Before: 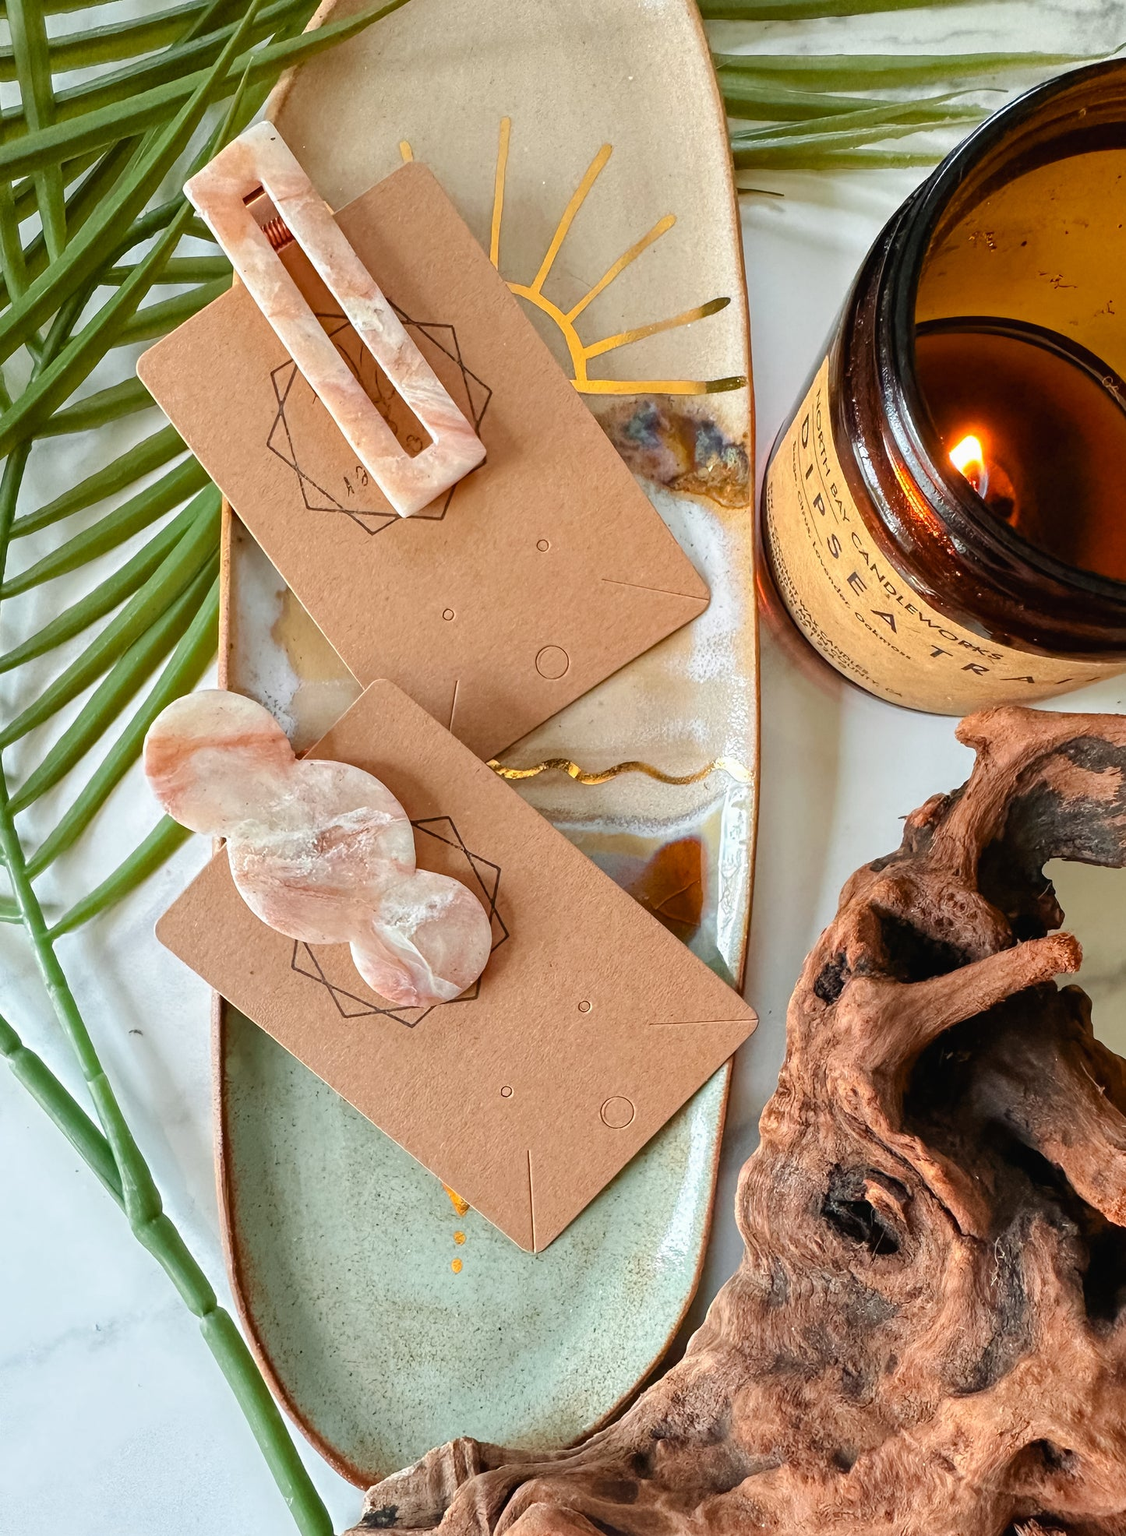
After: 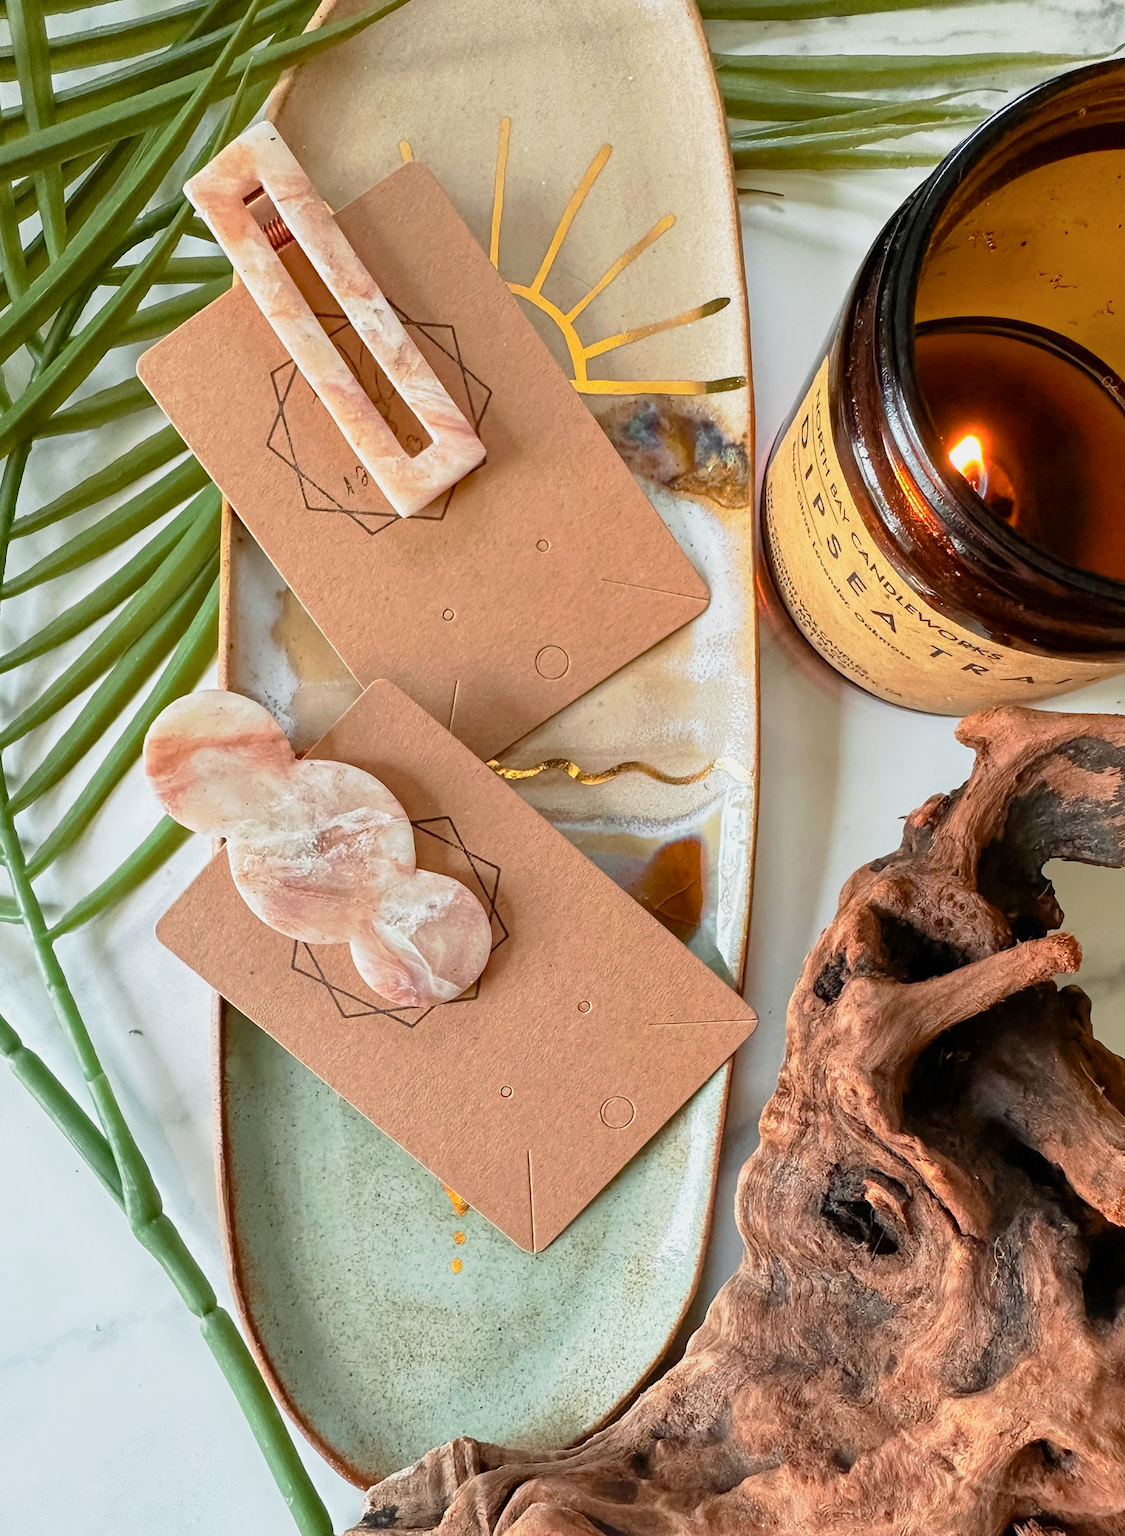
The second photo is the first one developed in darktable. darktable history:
tone curve: curves: ch0 [(0.013, 0) (0.061, 0.059) (0.239, 0.256) (0.502, 0.501) (0.683, 0.676) (0.761, 0.773) (0.858, 0.858) (0.987, 0.945)]; ch1 [(0, 0) (0.172, 0.123) (0.304, 0.267) (0.414, 0.395) (0.472, 0.473) (0.502, 0.502) (0.521, 0.528) (0.583, 0.595) (0.654, 0.673) (0.728, 0.761) (1, 1)]; ch2 [(0, 0) (0.411, 0.424) (0.485, 0.476) (0.502, 0.501) (0.553, 0.557) (0.57, 0.576) (1, 1)], preserve colors none
exposure: compensate highlight preservation false
